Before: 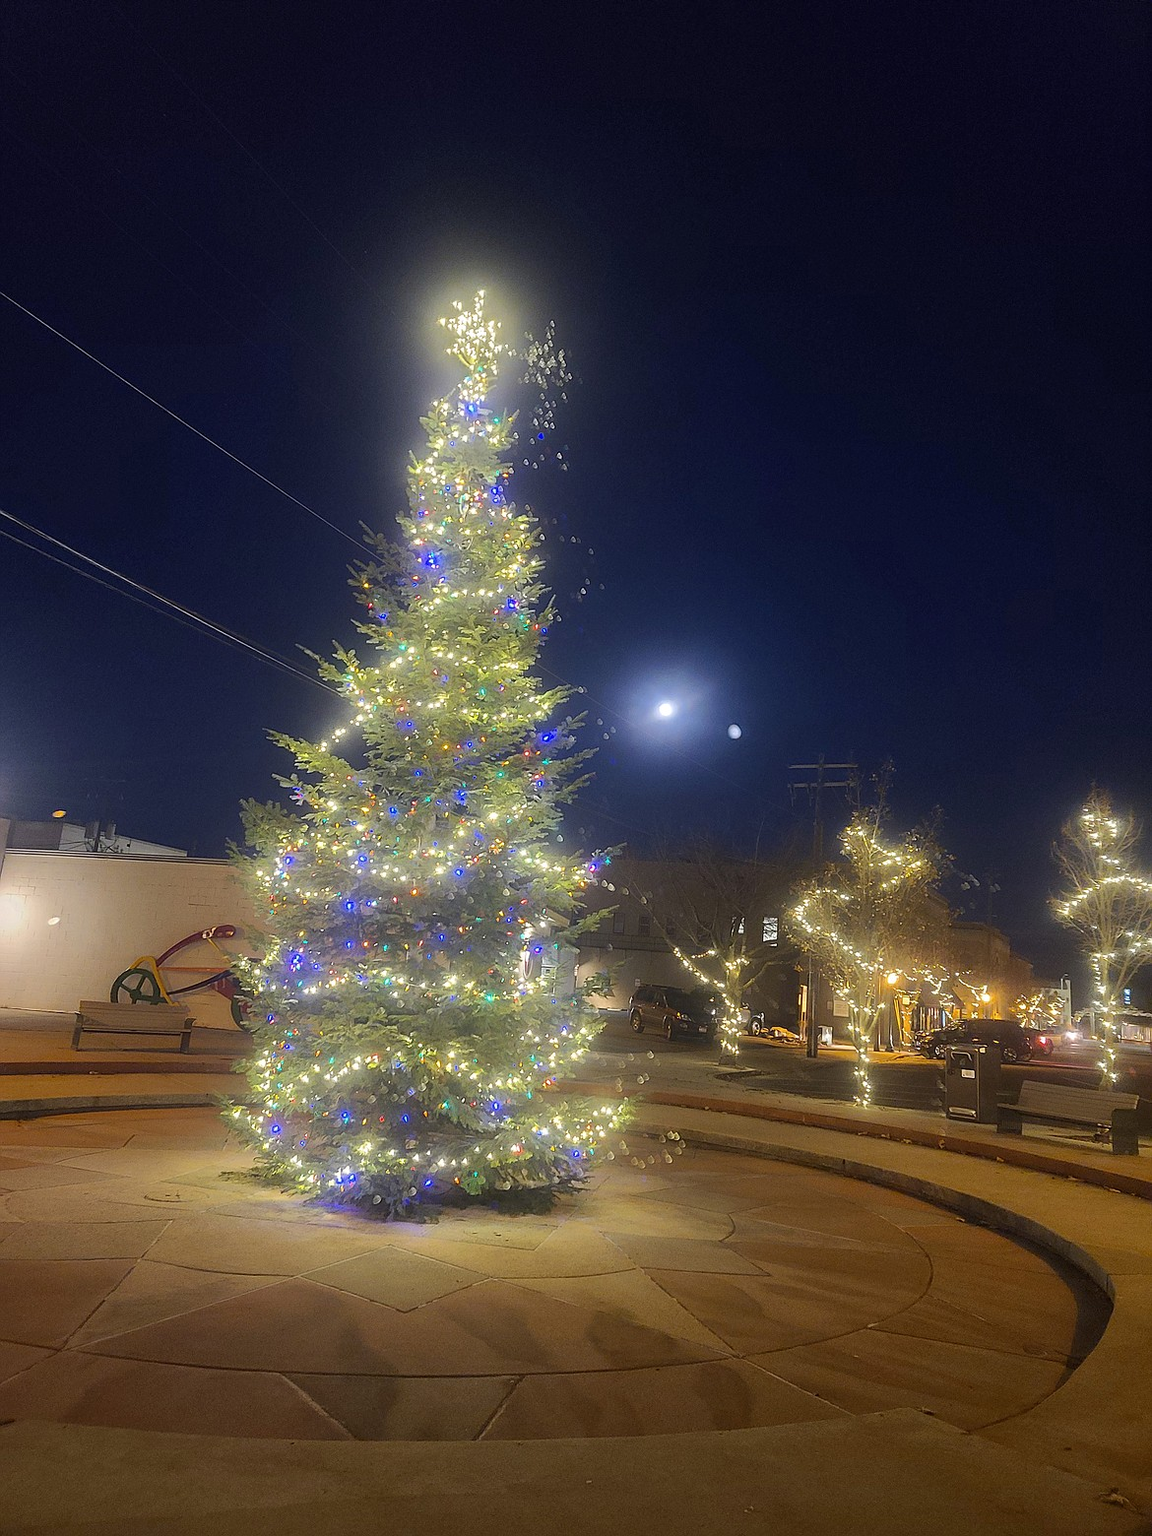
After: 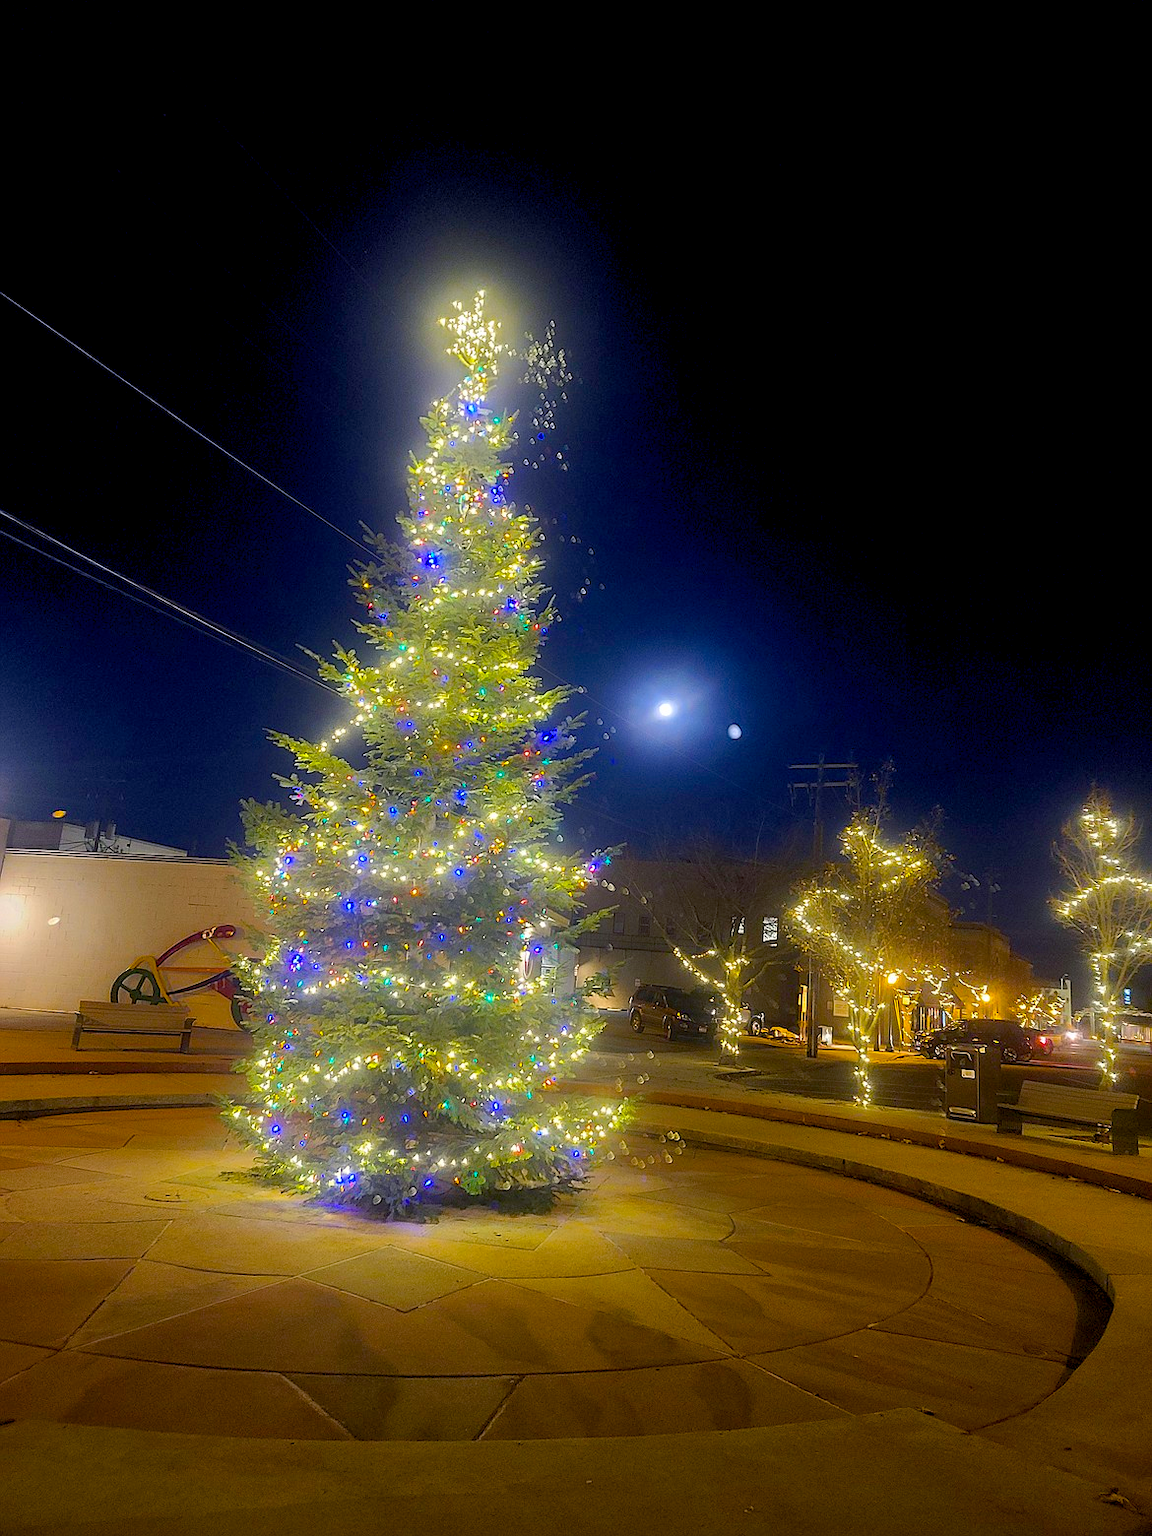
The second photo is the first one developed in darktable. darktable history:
color balance rgb: shadows lift › chroma 2.063%, shadows lift › hue 247.53°, power › hue 328.64°, global offset › luminance -0.868%, linear chroma grading › global chroma 8.713%, perceptual saturation grading › global saturation 29.739%, global vibrance 20%
